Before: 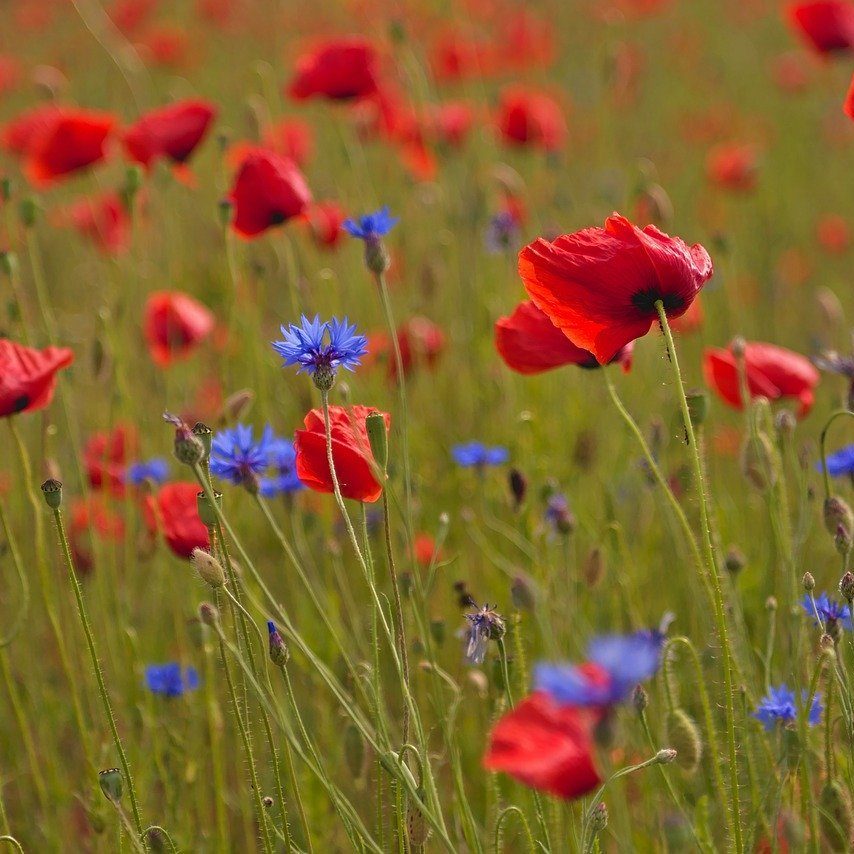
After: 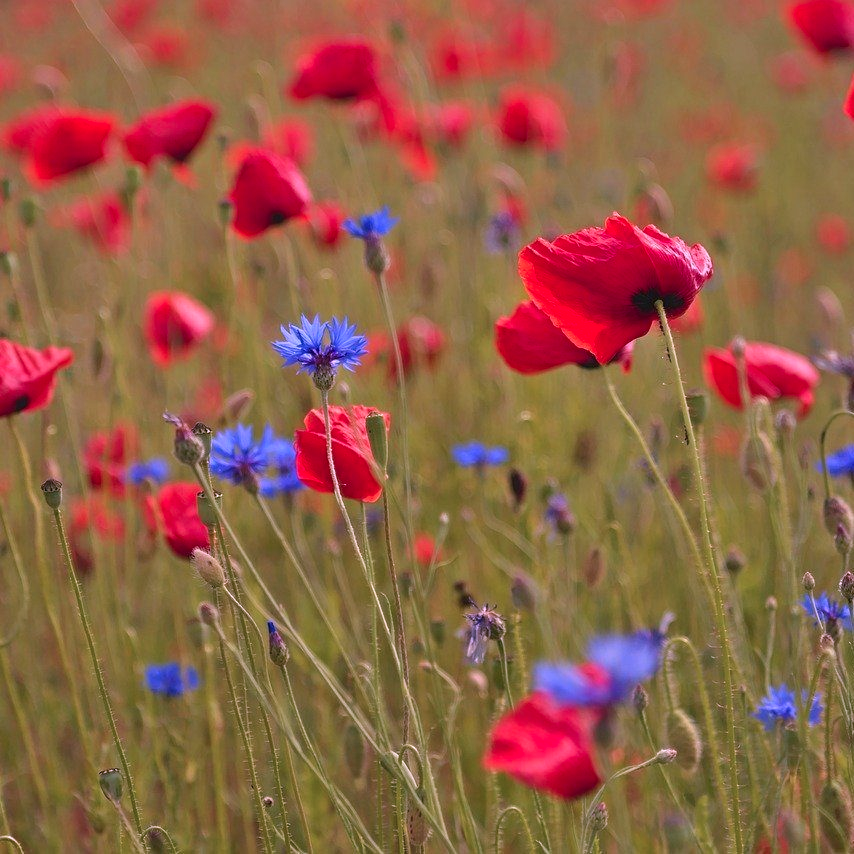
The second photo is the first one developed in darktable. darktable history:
base curve: curves: ch0 [(0, 0) (0.472, 0.508) (1, 1)]
color correction: highlights a* 15.03, highlights b* -25.07
